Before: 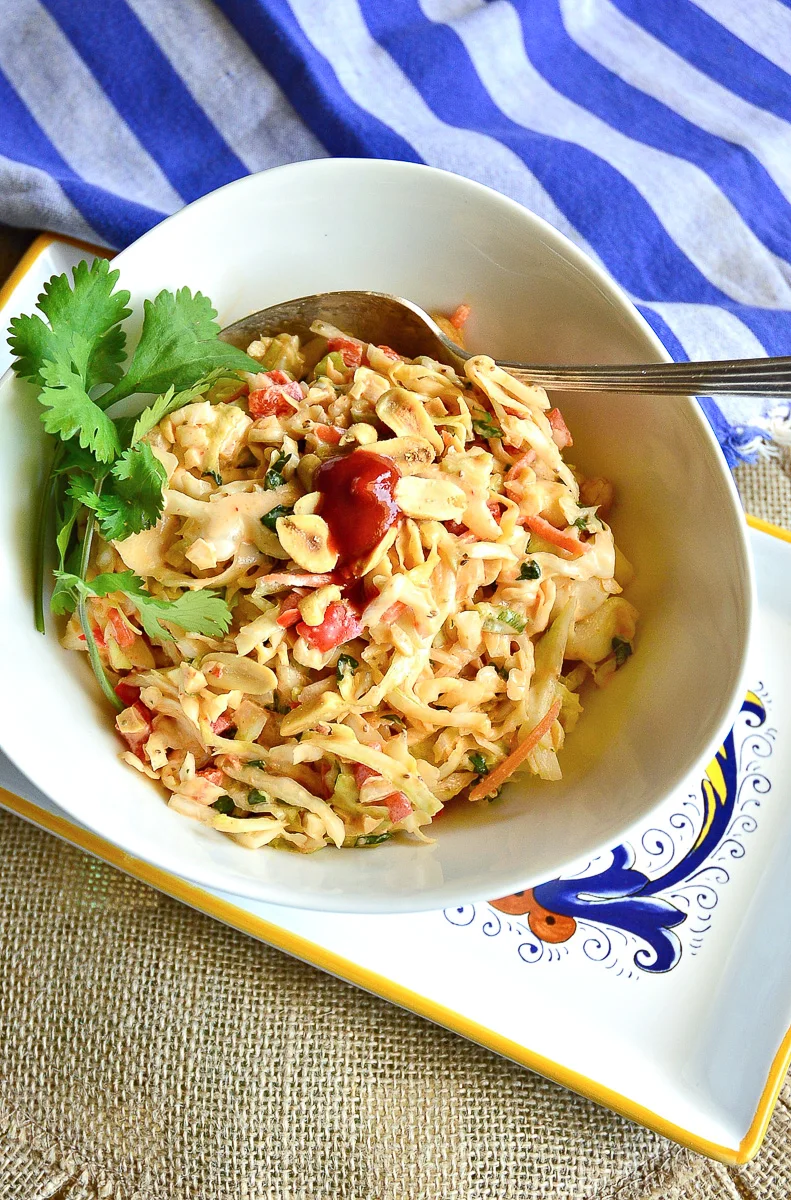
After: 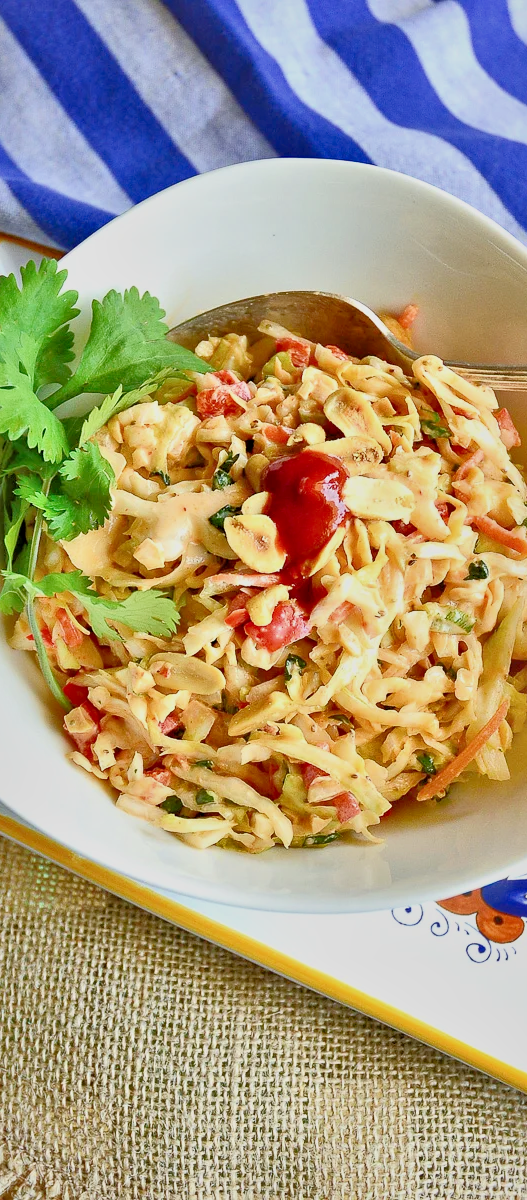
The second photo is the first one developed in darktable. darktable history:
local contrast: mode bilateral grid, contrast 25, coarseness 47, detail 151%, midtone range 0.2
crop and rotate: left 6.617%, right 26.717%
filmic rgb: black relative exposure -7.65 EV, white relative exposure 4.56 EV, hardness 3.61, color science v6 (2022)
tone equalizer: -7 EV 0.15 EV, -6 EV 0.6 EV, -5 EV 1.15 EV, -4 EV 1.33 EV, -3 EV 1.15 EV, -2 EV 0.6 EV, -1 EV 0.15 EV, mask exposure compensation -0.5 EV
